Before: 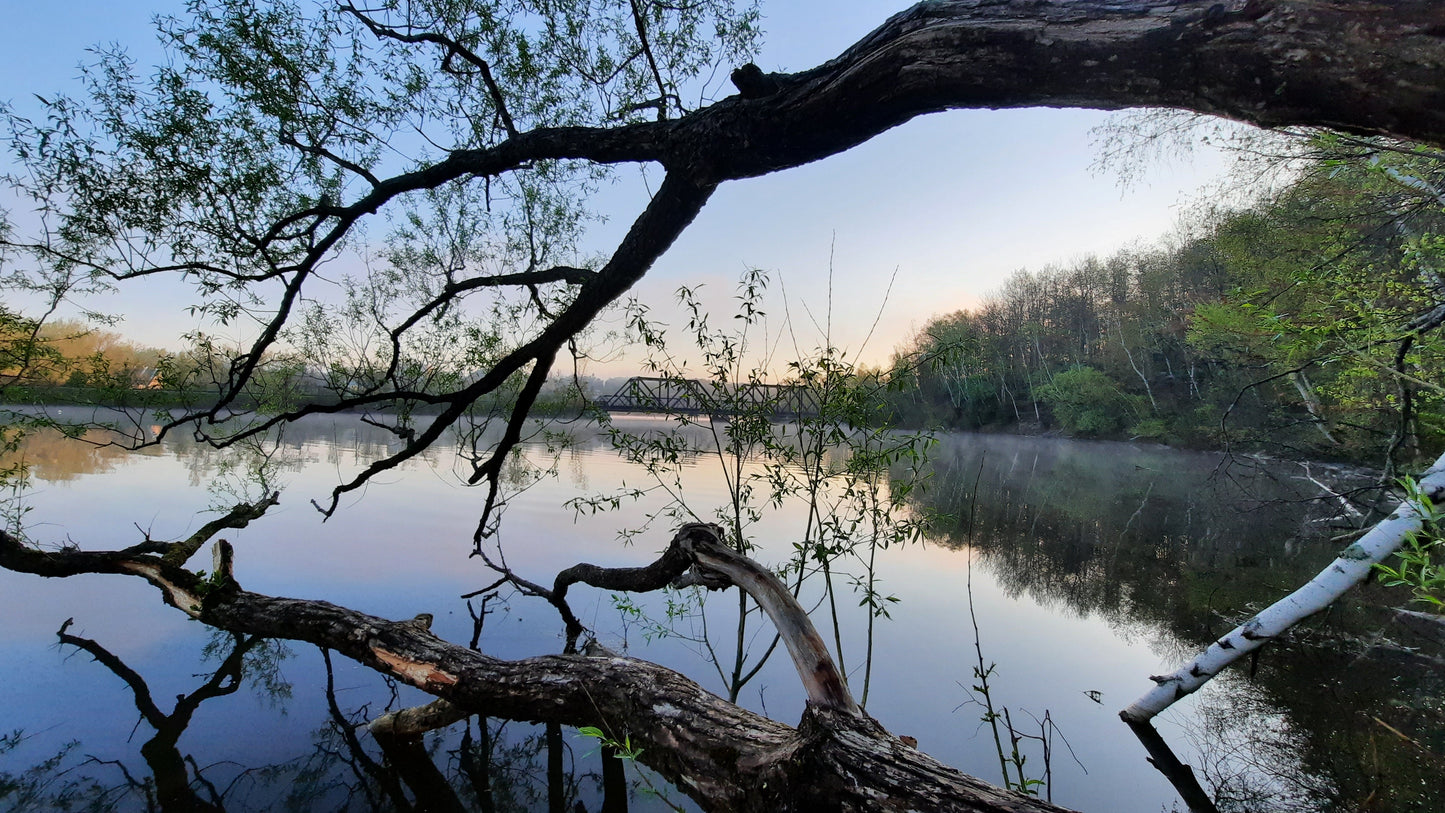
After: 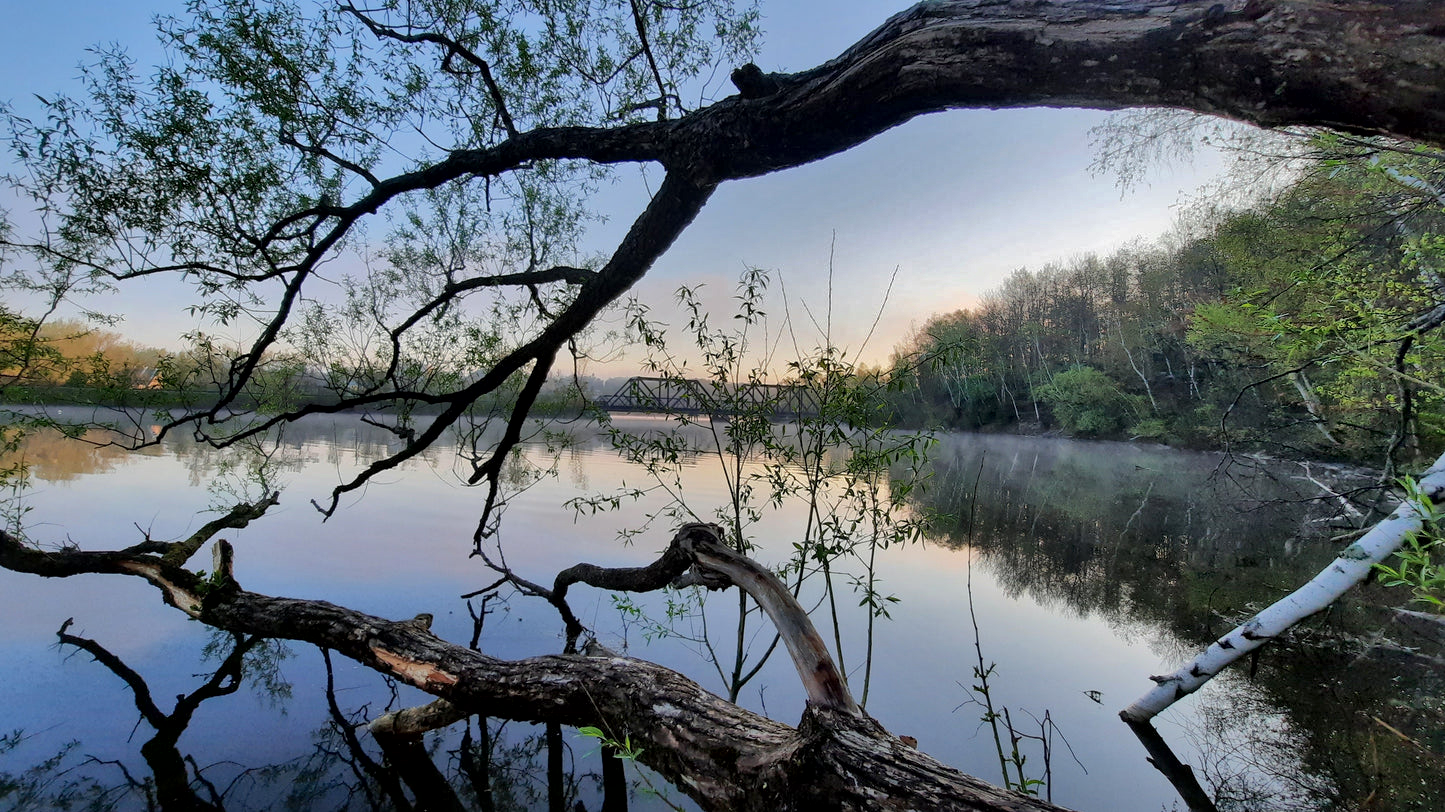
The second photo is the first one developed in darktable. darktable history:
crop: bottom 0.077%
local contrast: mode bilateral grid, contrast 21, coarseness 51, detail 149%, midtone range 0.2
shadows and highlights: shadows 39.92, highlights -59.89
